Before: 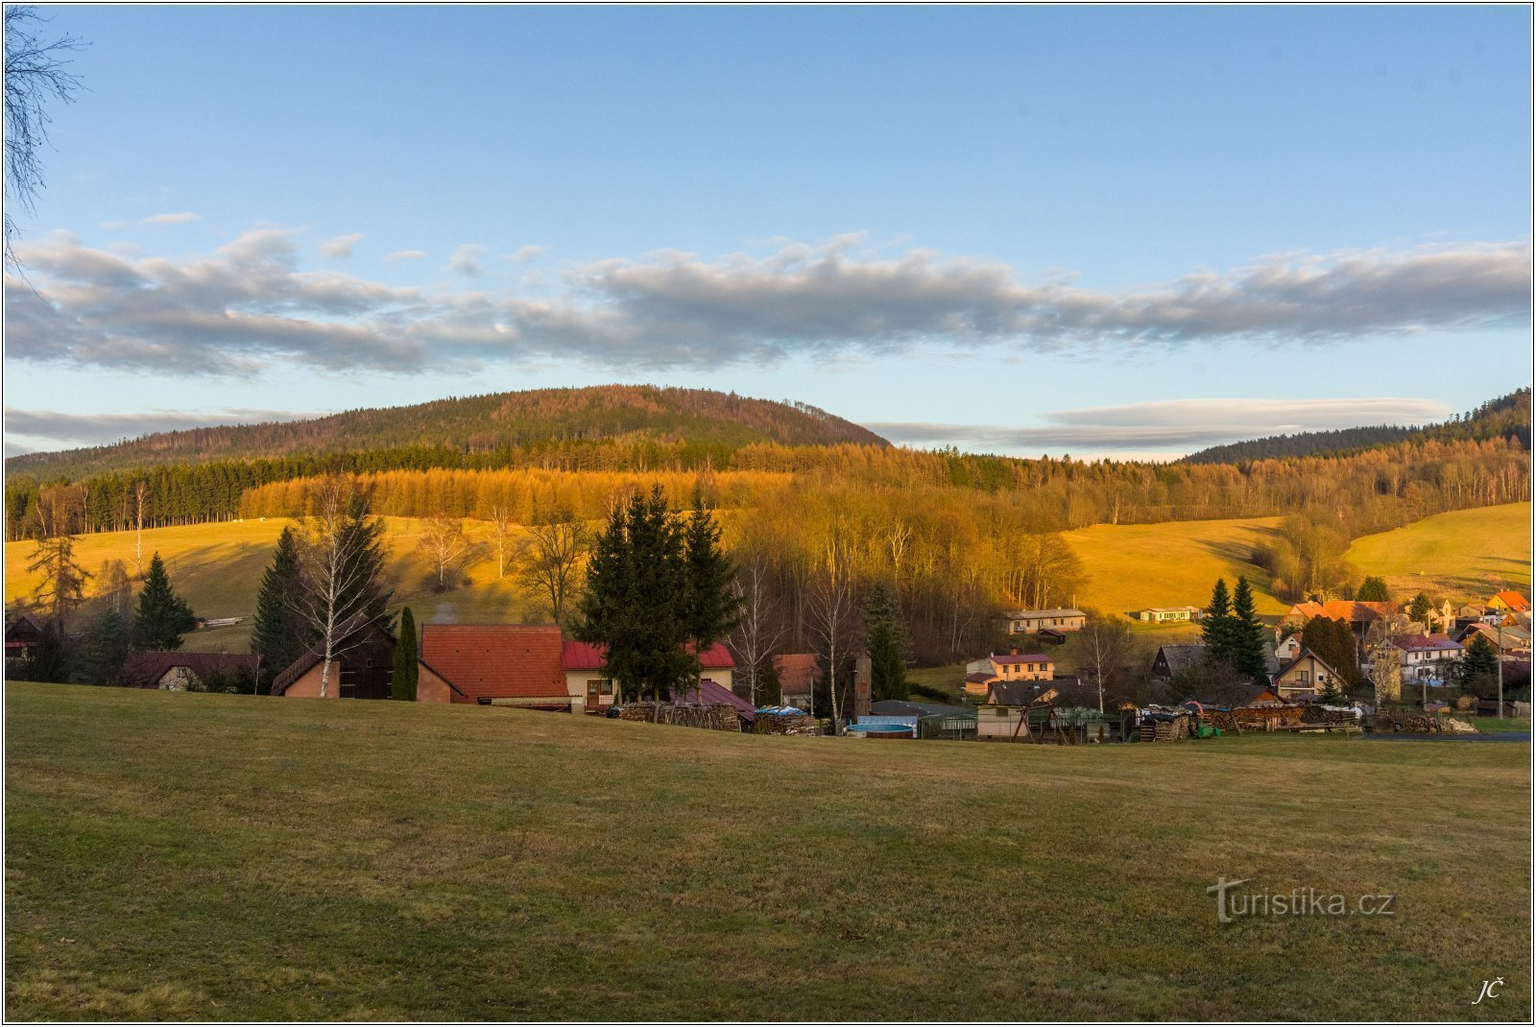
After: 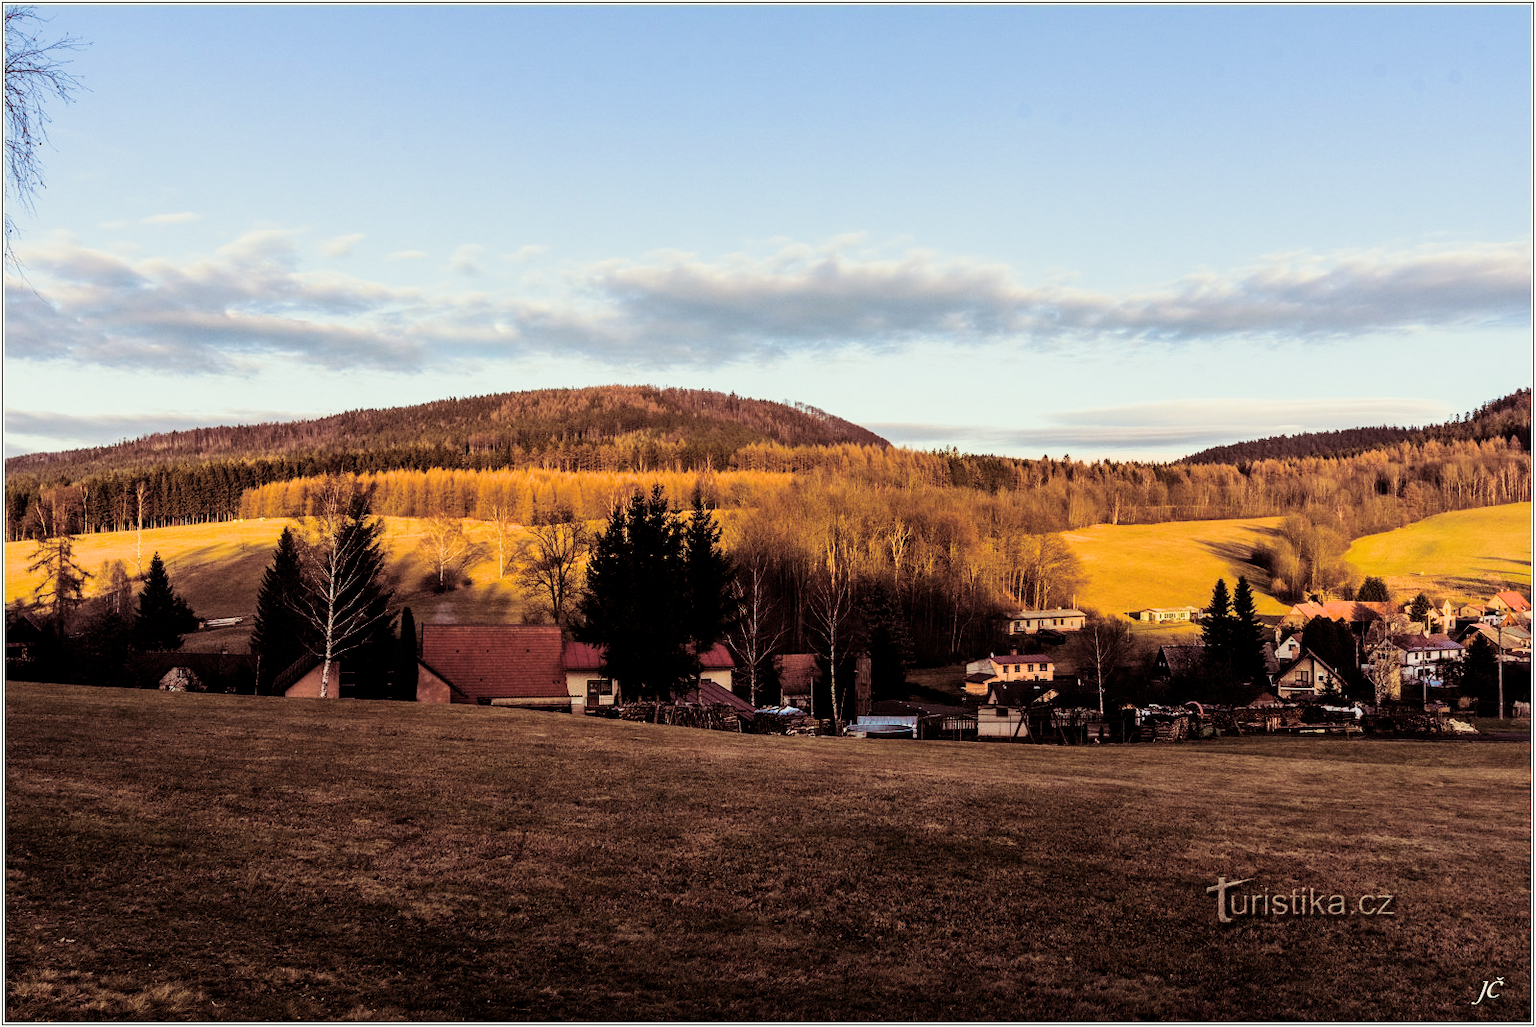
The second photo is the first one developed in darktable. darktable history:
filmic rgb: black relative exposure -5 EV, hardness 2.88, contrast 1.3, highlights saturation mix -10%
tone equalizer: -8 EV -0.75 EV, -7 EV -0.7 EV, -6 EV -0.6 EV, -5 EV -0.4 EV, -3 EV 0.4 EV, -2 EV 0.6 EV, -1 EV 0.7 EV, +0 EV 0.75 EV, edges refinement/feathering 500, mask exposure compensation -1.57 EV, preserve details no
split-toning: on, module defaults
